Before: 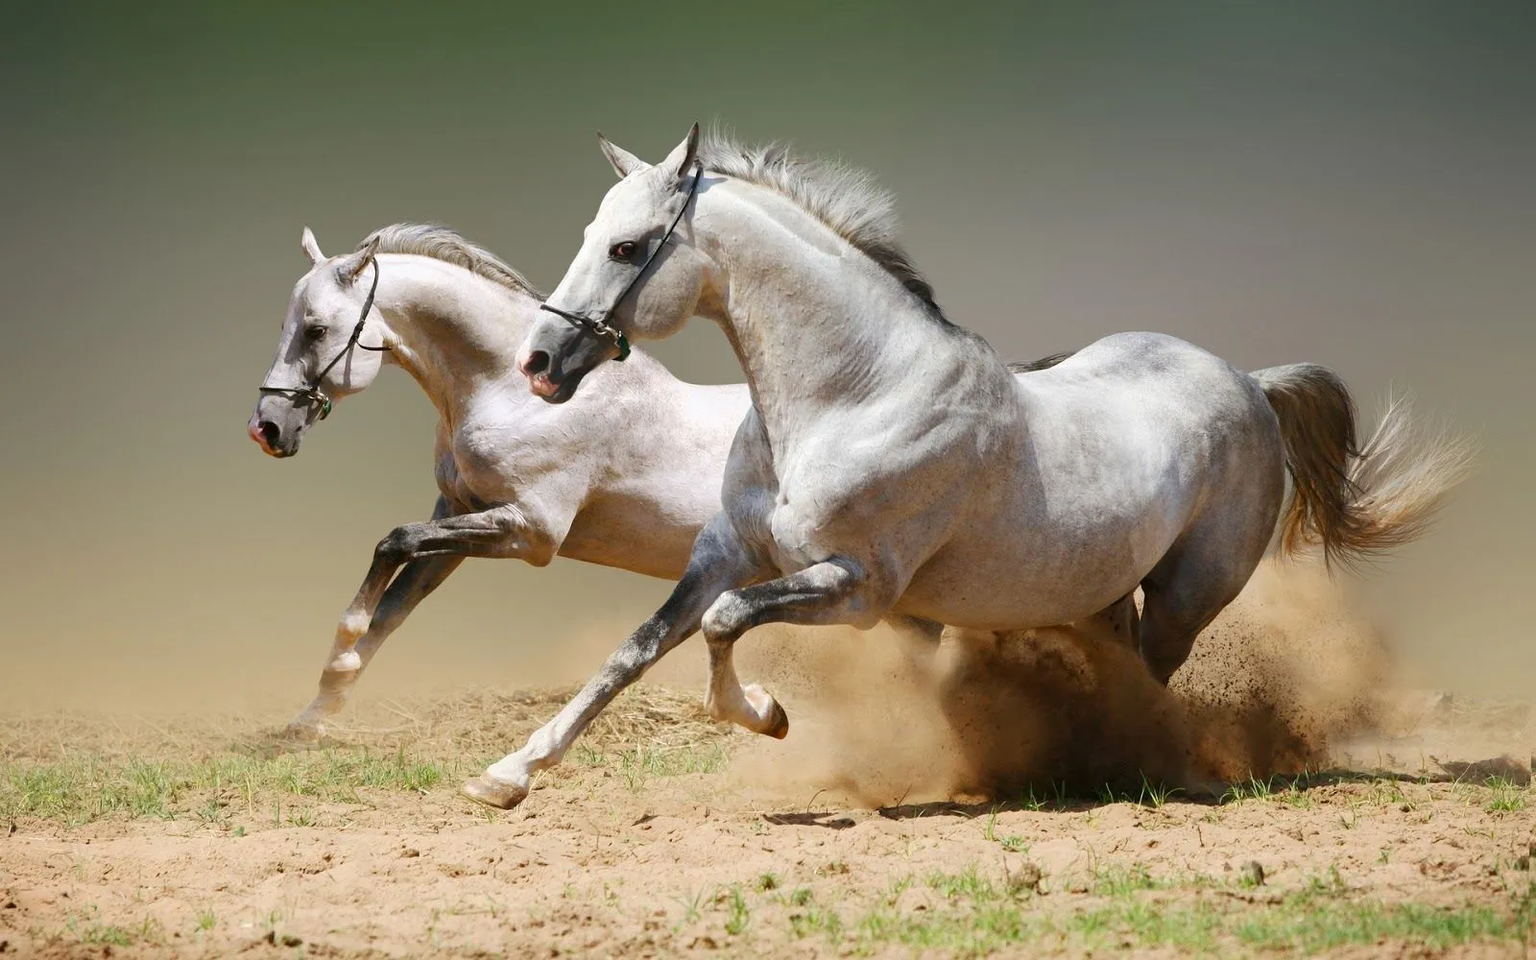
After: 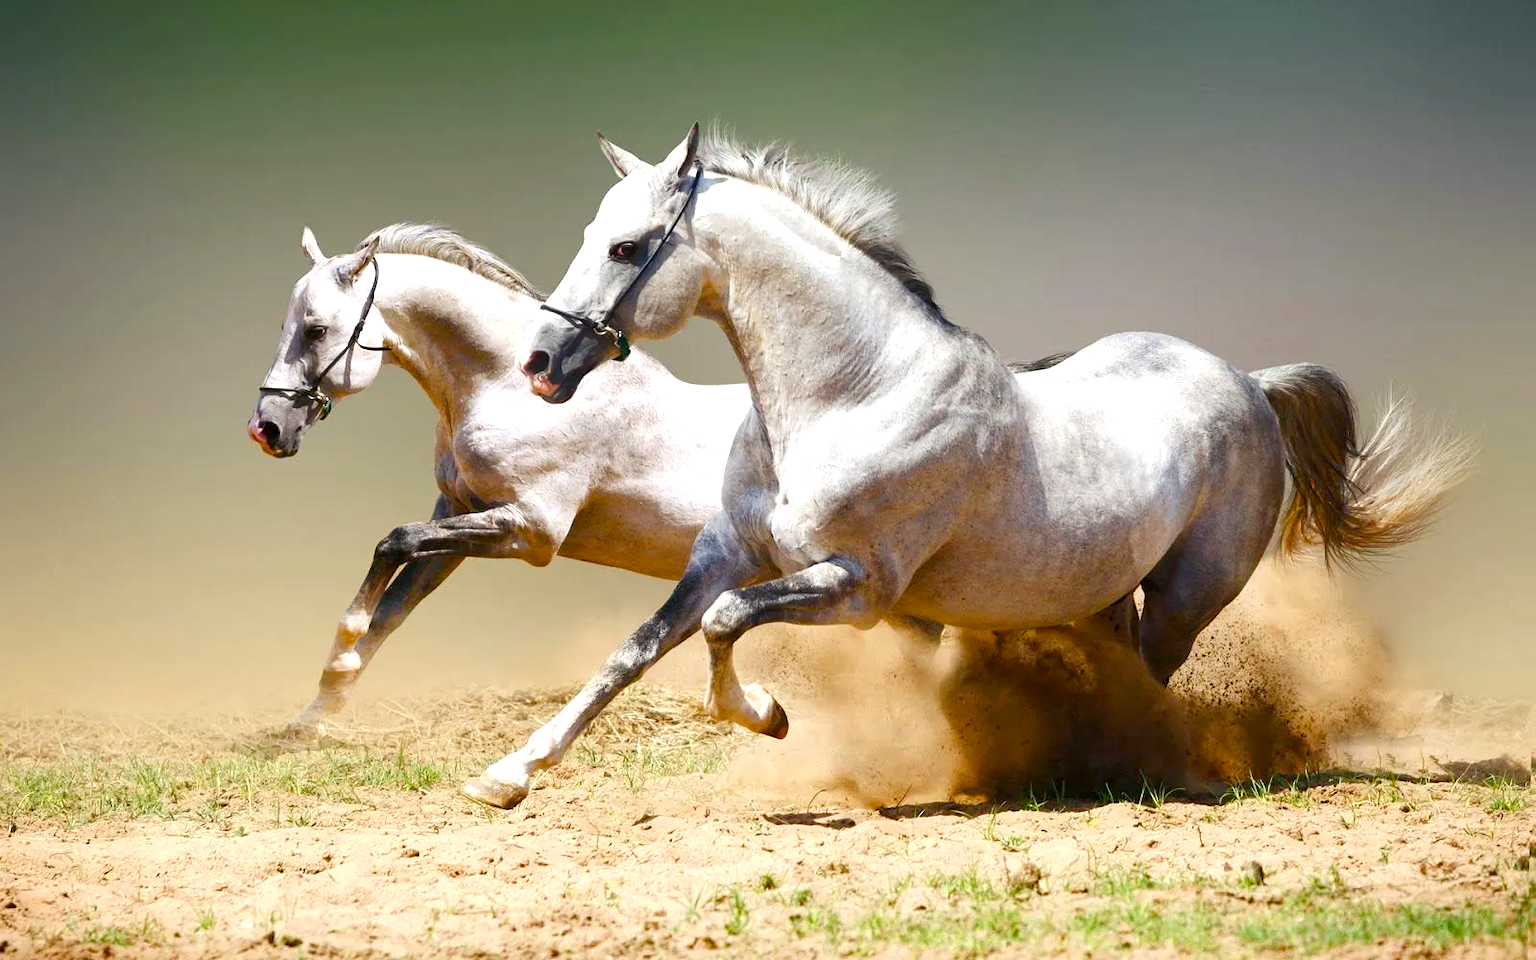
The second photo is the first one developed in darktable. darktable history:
color balance rgb: shadows lift › luminance -21.801%, shadows lift › chroma 6.624%, shadows lift › hue 270.23°, highlights gain › luminance 10.259%, perceptual saturation grading › global saturation 24.488%, perceptual saturation grading › highlights -23.465%, perceptual saturation grading › mid-tones 23.961%, perceptual saturation grading › shadows 40.772%
local contrast: highlights 106%, shadows 99%, detail 119%, midtone range 0.2
exposure: exposure 0.371 EV, compensate exposure bias true, compensate highlight preservation false
